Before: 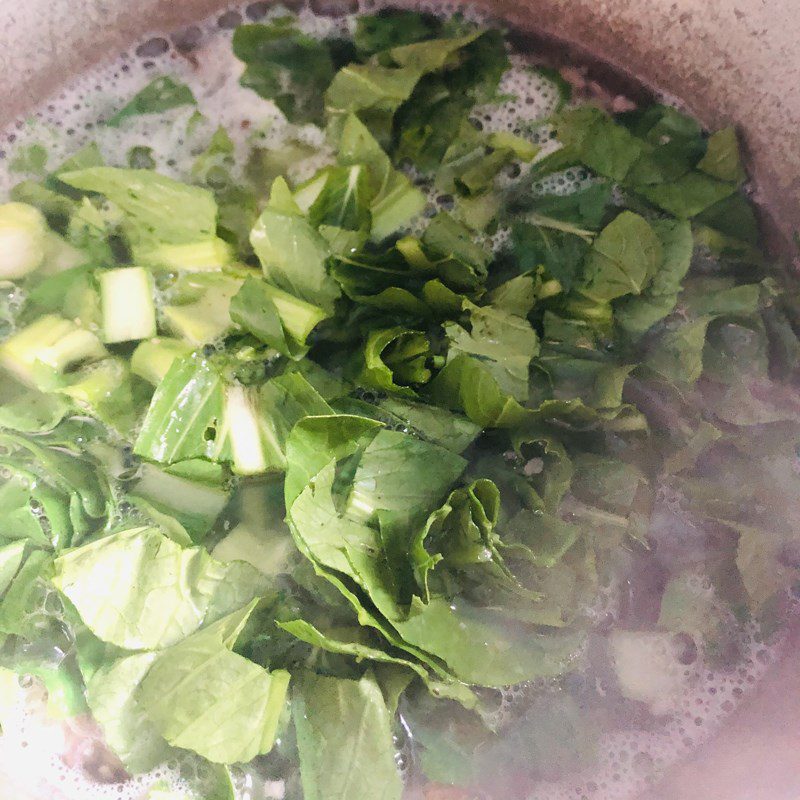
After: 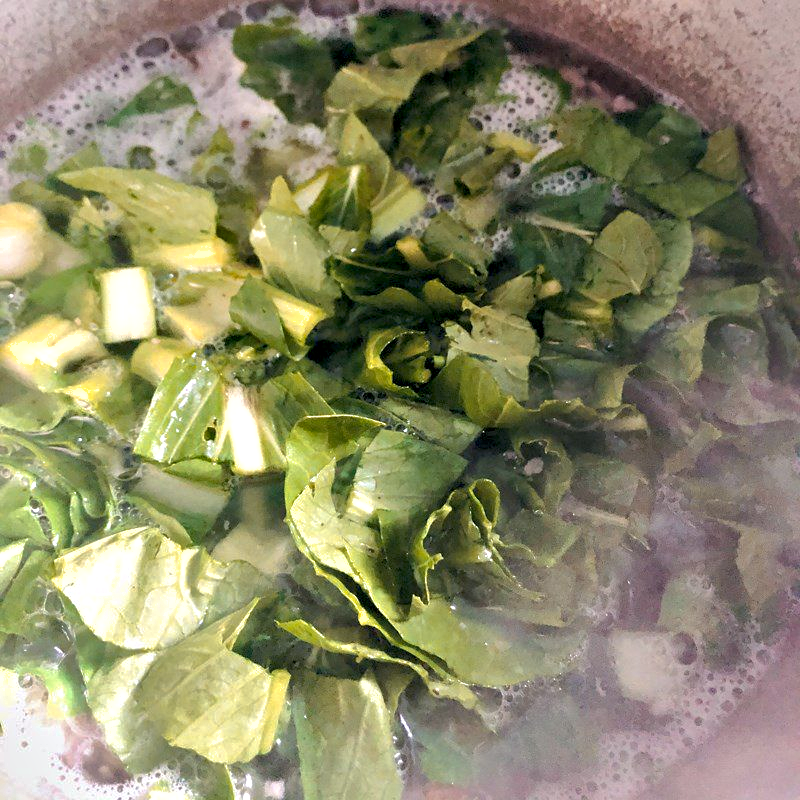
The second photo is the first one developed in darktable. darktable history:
contrast equalizer: y [[0.6 ×6], [0.55 ×6], [0 ×6], [0 ×6], [0 ×6]]
shadows and highlights: on, module defaults
color zones: curves: ch1 [(0, 0.469) (0.072, 0.457) (0.243, 0.494) (0.429, 0.5) (0.571, 0.5) (0.714, 0.5) (0.857, 0.5) (1, 0.469)]; ch2 [(0, 0.499) (0.143, 0.467) (0.242, 0.436) (0.429, 0.493) (0.571, 0.5) (0.714, 0.5) (0.857, 0.5) (1, 0.499)]
